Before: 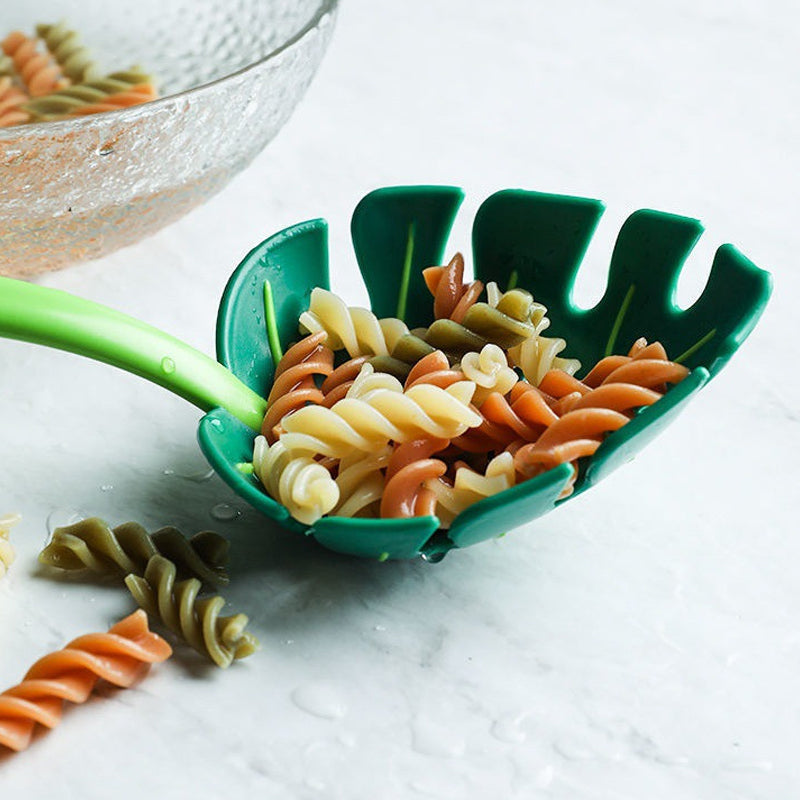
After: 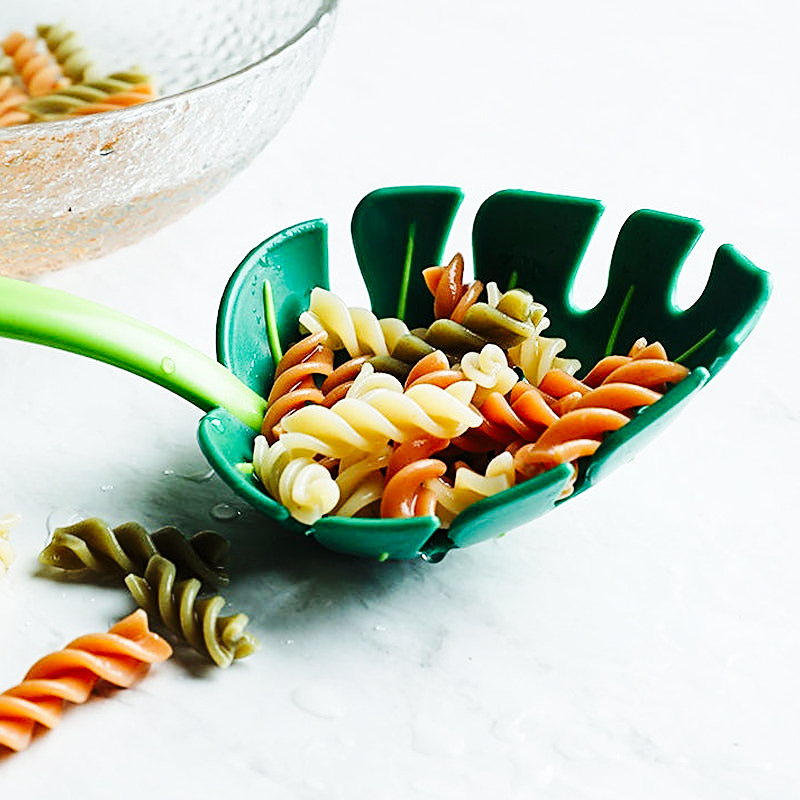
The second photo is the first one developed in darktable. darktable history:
sharpen: on, module defaults
base curve: curves: ch0 [(0, 0) (0.036, 0.025) (0.121, 0.166) (0.206, 0.329) (0.605, 0.79) (1, 1)], preserve colors none
